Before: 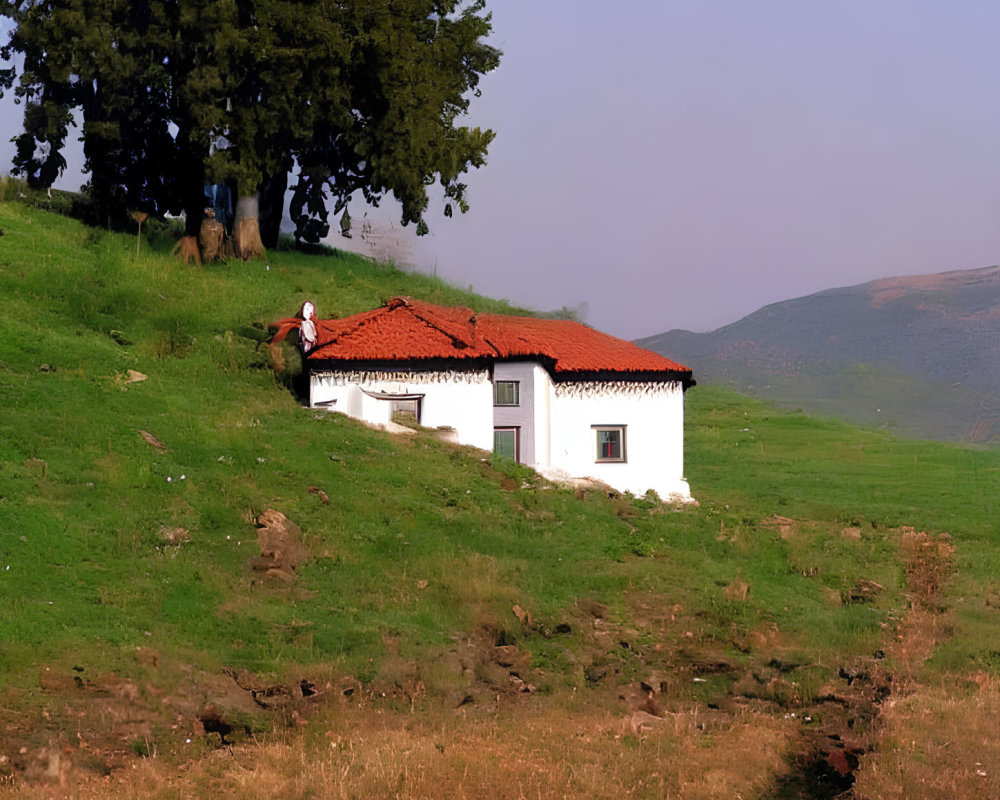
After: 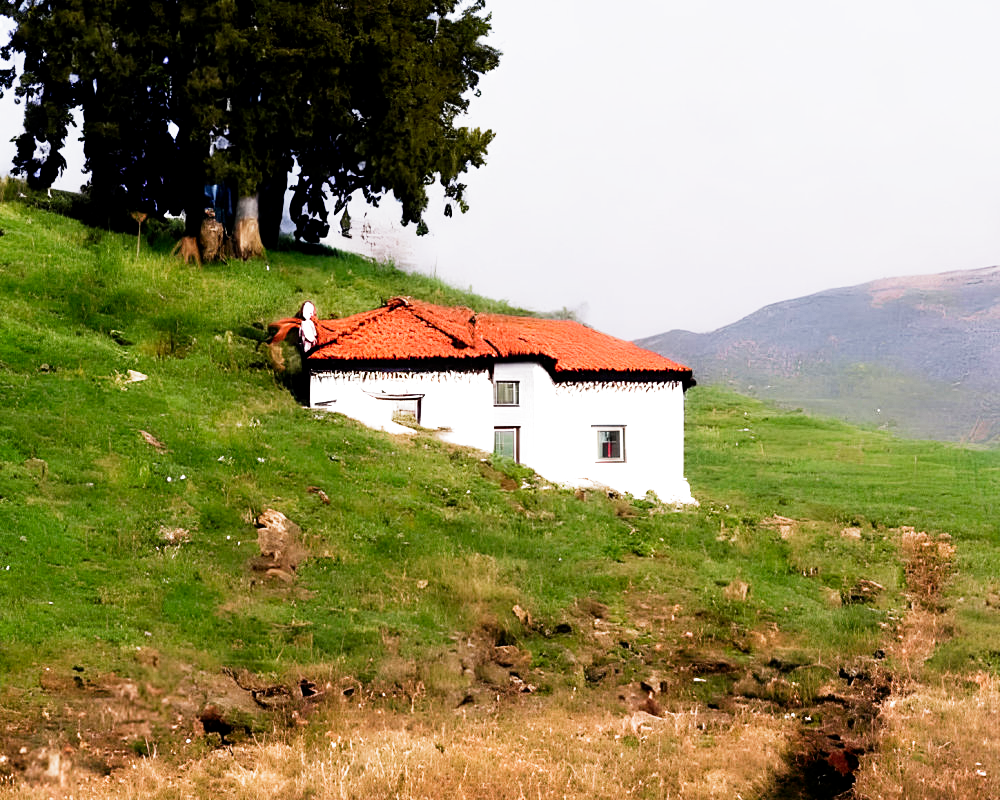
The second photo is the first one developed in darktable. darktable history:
filmic rgb: middle gray luminance 9.23%, black relative exposure -10.55 EV, white relative exposure 3.45 EV, threshold 6 EV, target black luminance 0%, hardness 5.98, latitude 59.69%, contrast 1.087, highlights saturation mix 5%, shadows ↔ highlights balance 29.23%, add noise in highlights 0, preserve chrominance no, color science v3 (2019), use custom middle-gray values true, iterations of high-quality reconstruction 0, contrast in highlights soft, enable highlight reconstruction true
tone equalizer: -8 EV -1.08 EV, -7 EV -1.01 EV, -6 EV -0.867 EV, -5 EV -0.578 EV, -3 EV 0.578 EV, -2 EV 0.867 EV, -1 EV 1.01 EV, +0 EV 1.08 EV, edges refinement/feathering 500, mask exposure compensation -1.57 EV, preserve details no
